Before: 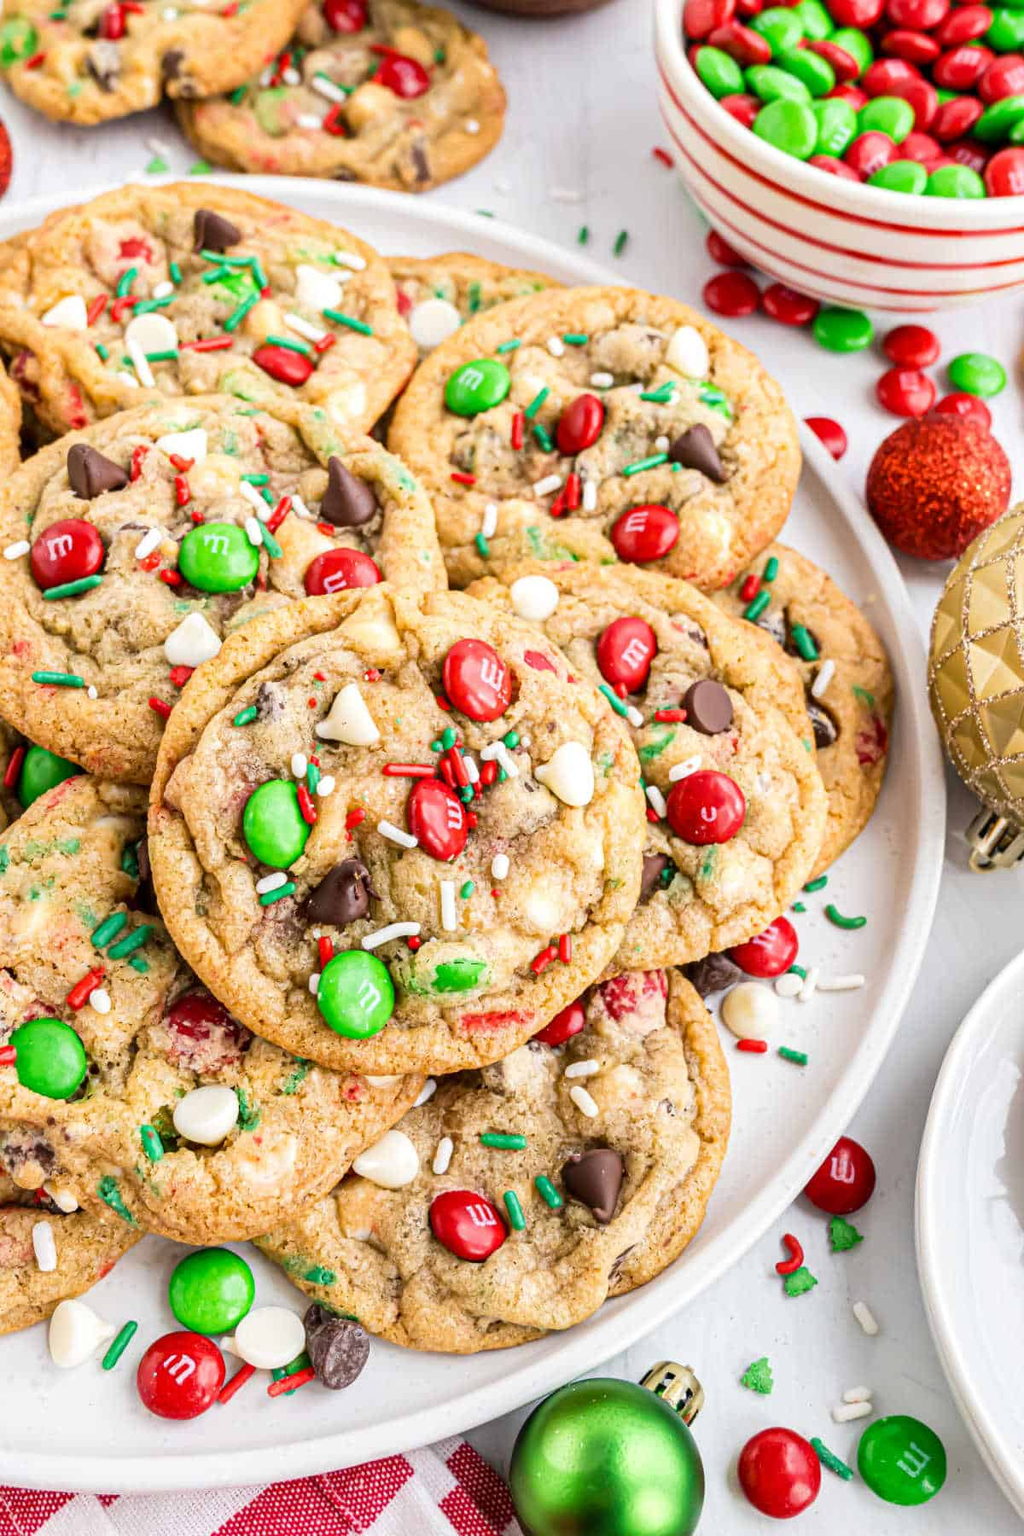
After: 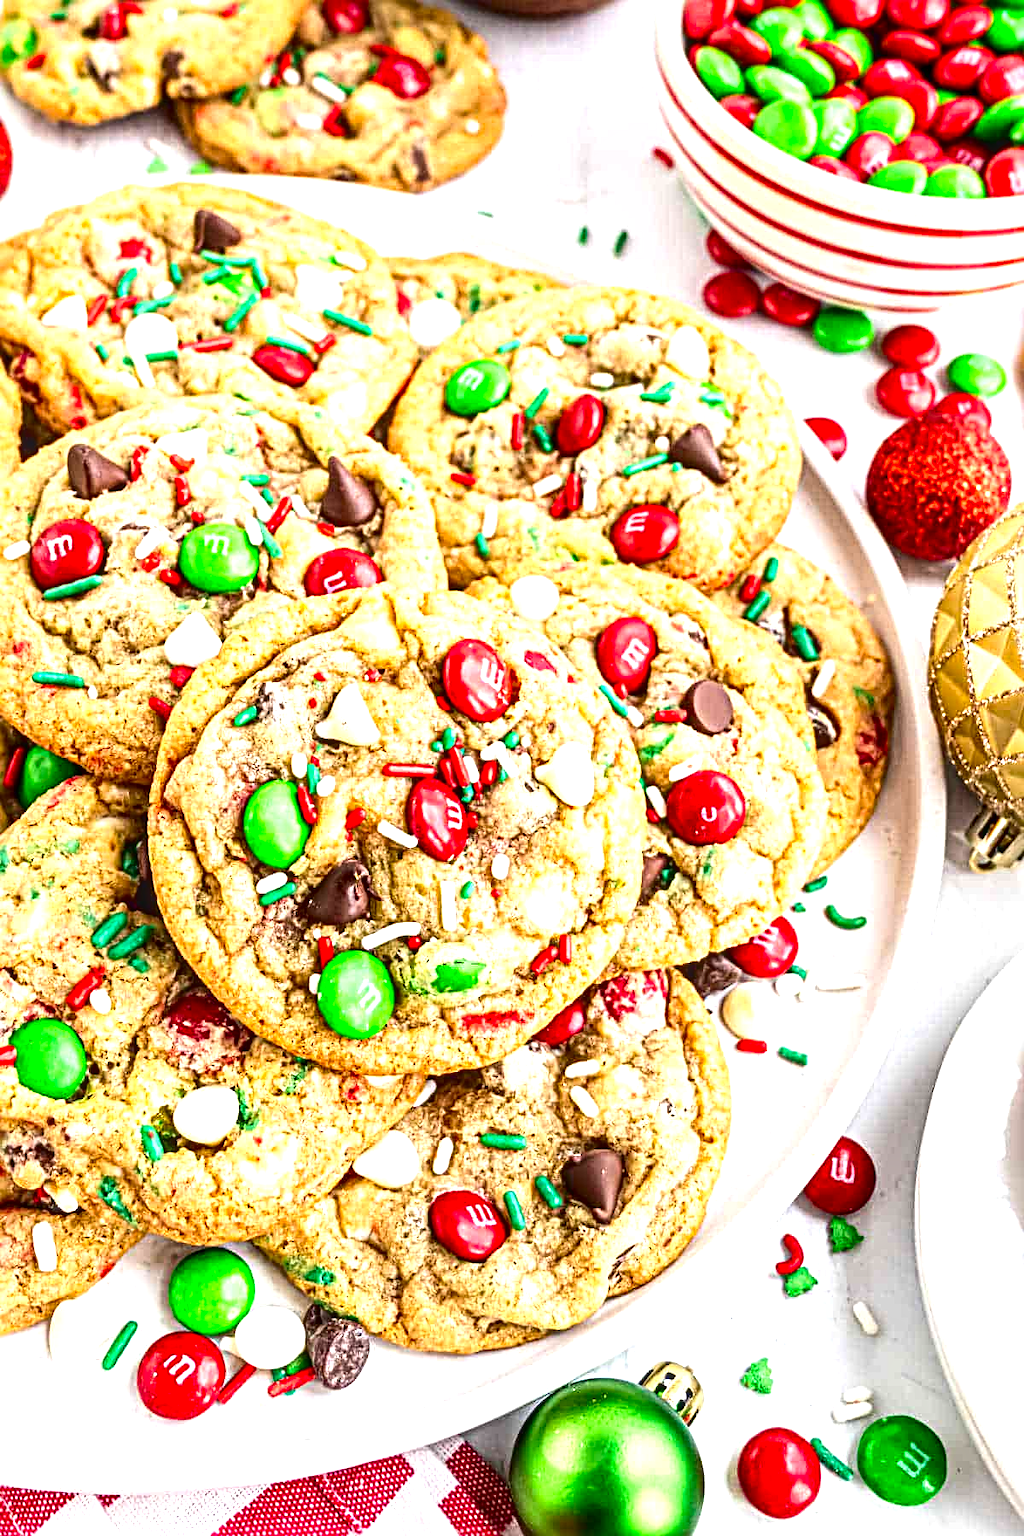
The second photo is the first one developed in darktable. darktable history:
sharpen: radius 4.927
contrast brightness saturation: contrast 0.125, brightness -0.124, saturation 0.203
exposure: exposure 0.768 EV, compensate exposure bias true, compensate highlight preservation false
local contrast: detail 130%
